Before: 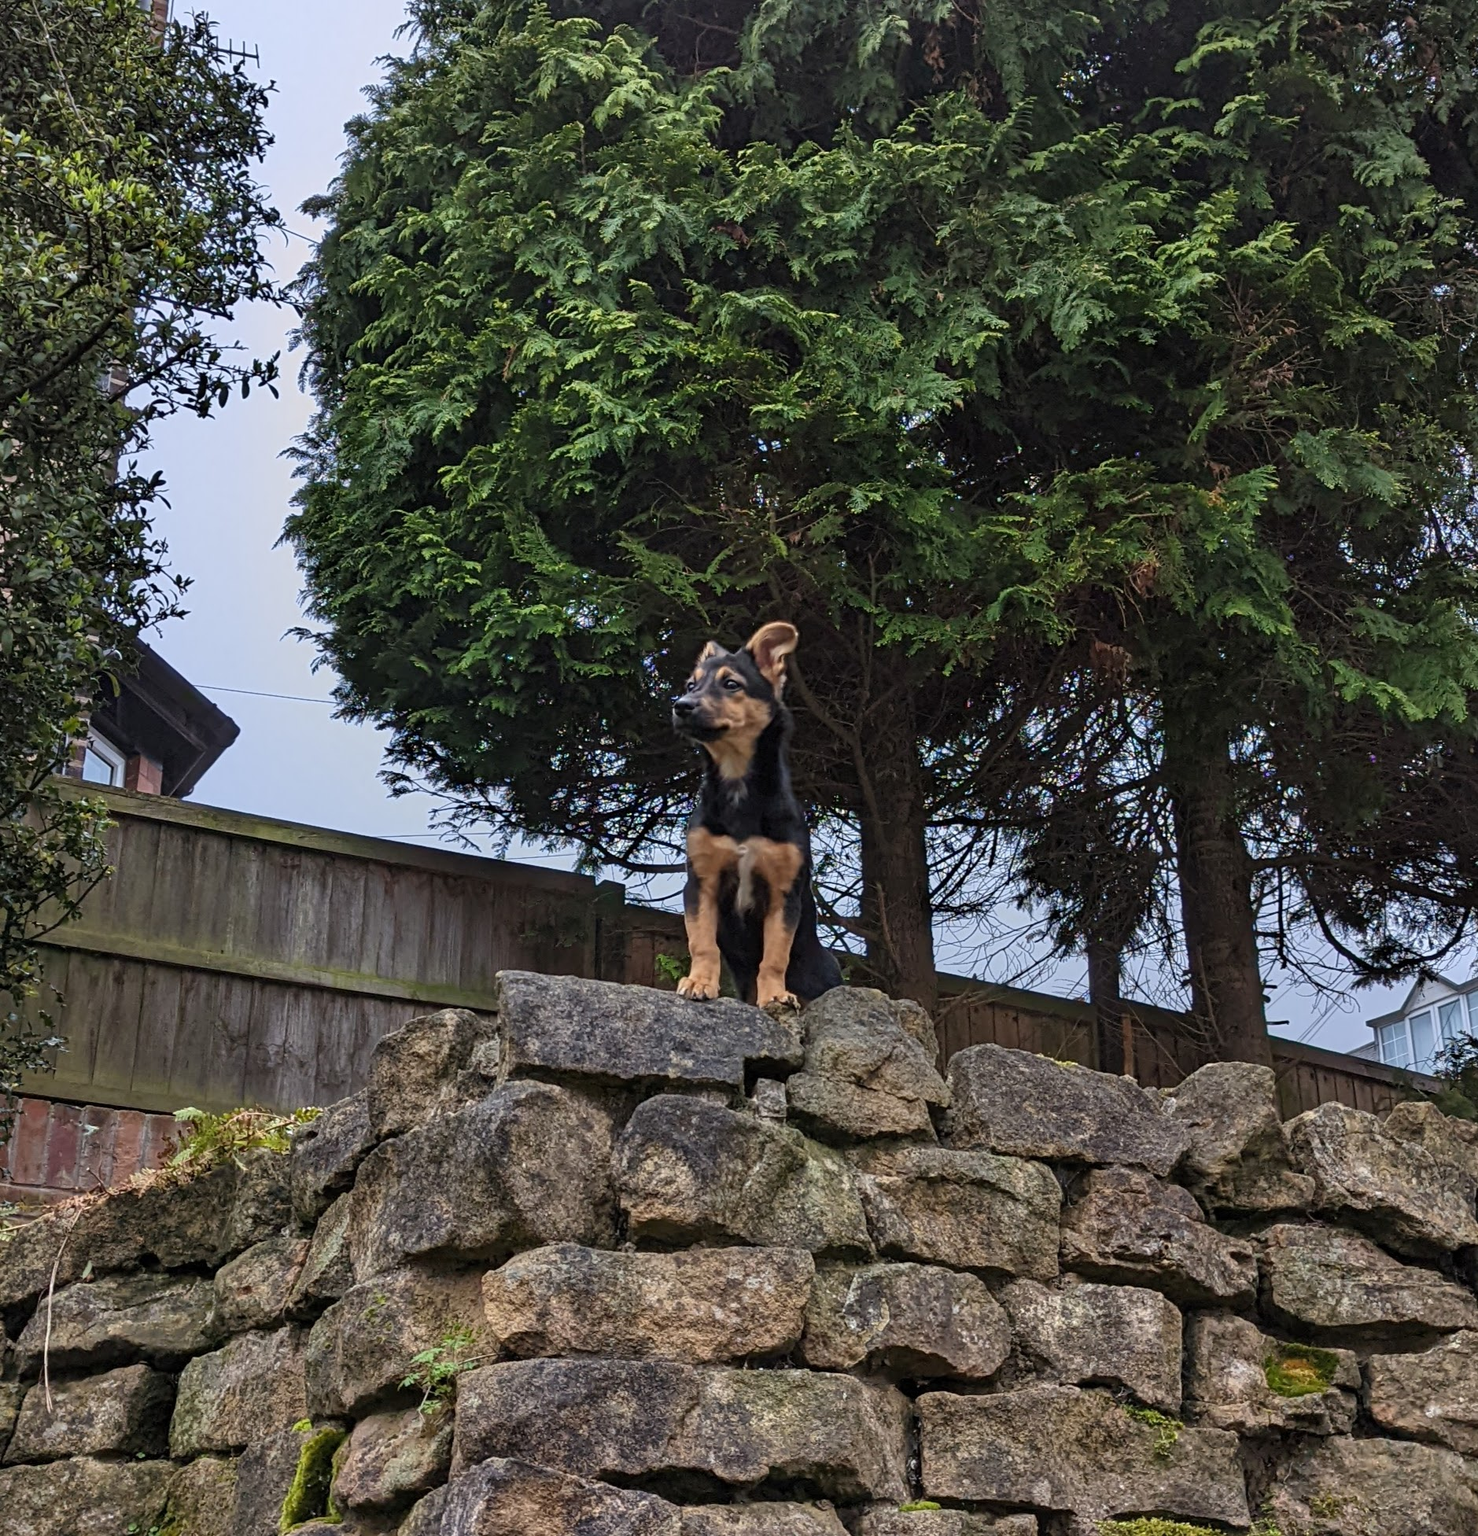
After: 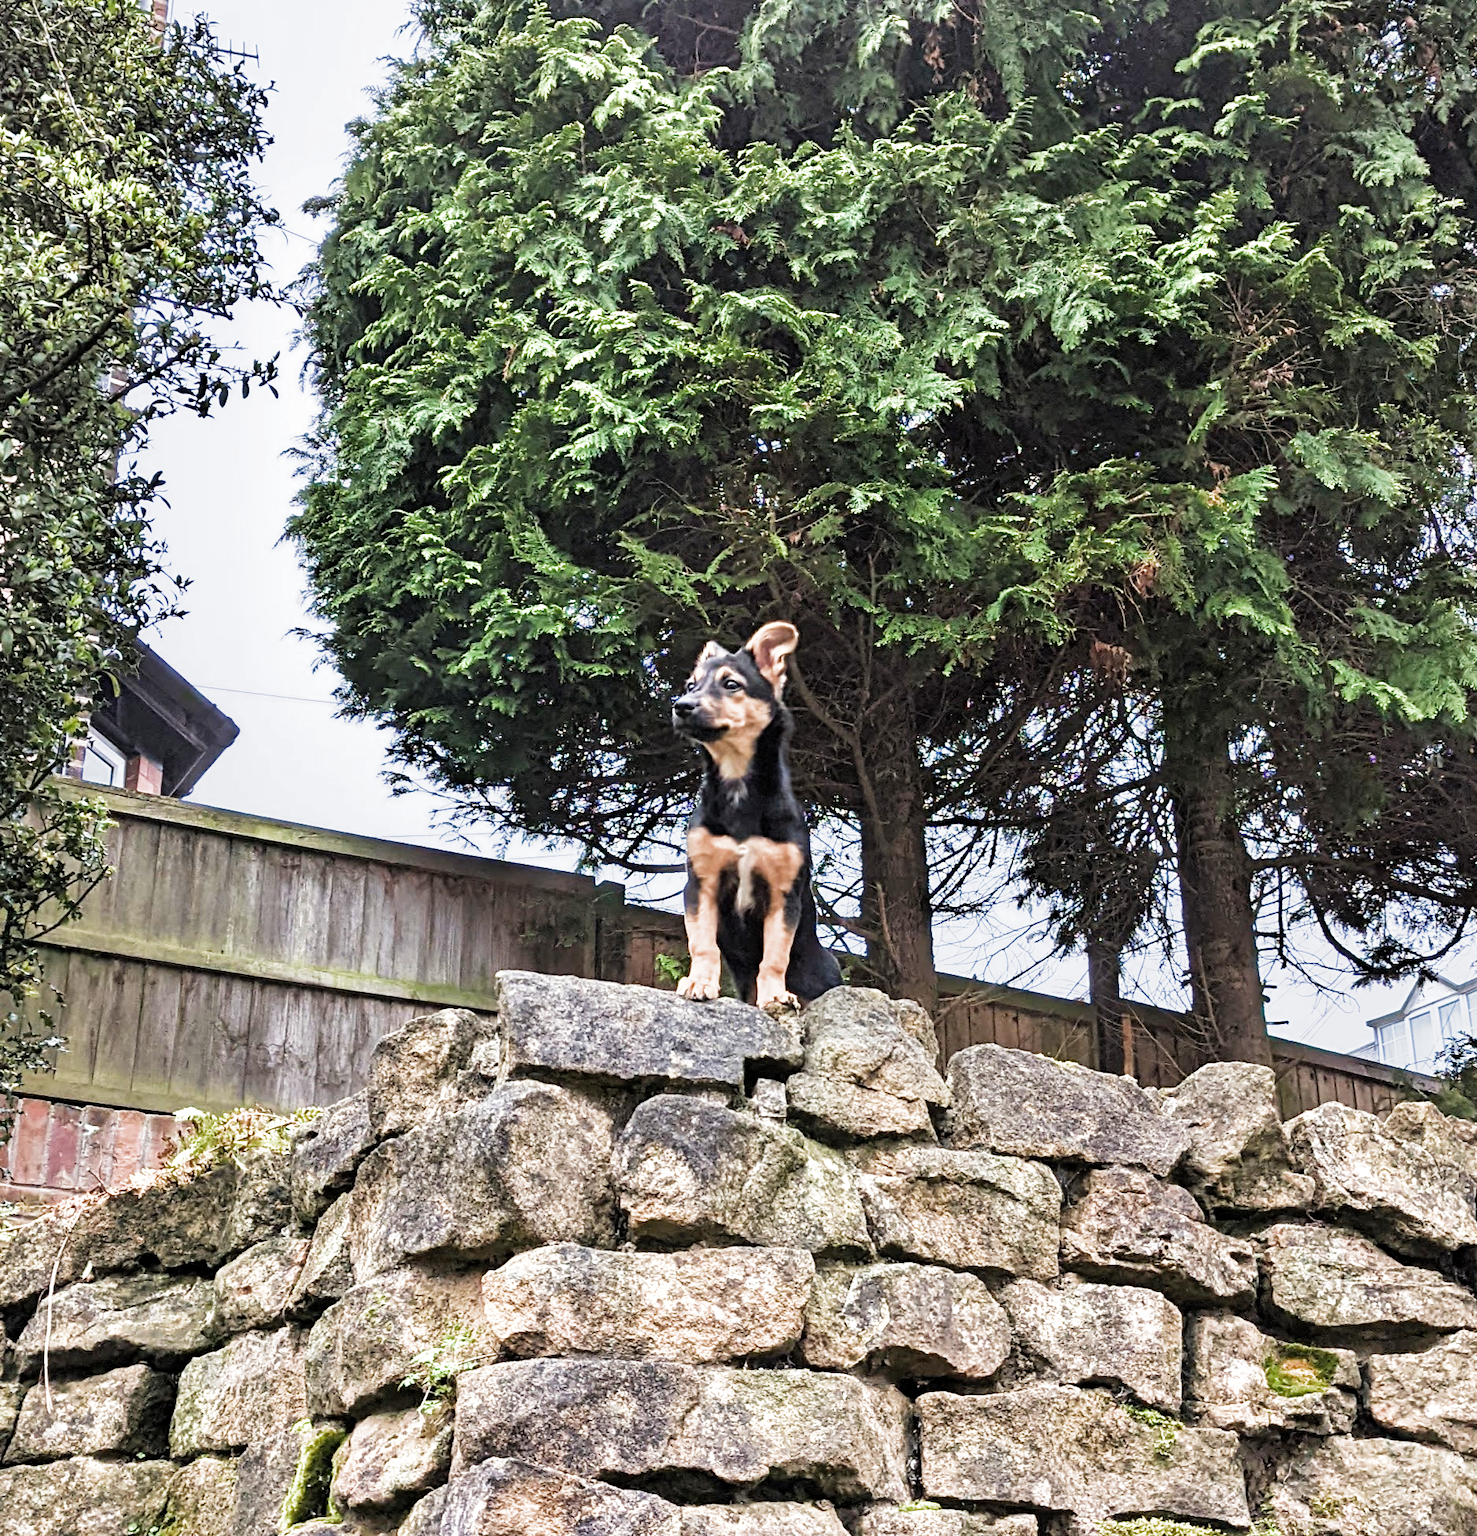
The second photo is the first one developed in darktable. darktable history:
filmic rgb: middle gray luminance 21.67%, black relative exposure -14.01 EV, white relative exposure 2.98 EV, target black luminance 0%, hardness 8.83, latitude 60.39%, contrast 1.209, highlights saturation mix 5.23%, shadows ↔ highlights balance 41.43%, add noise in highlights 0.001, color science v3 (2019), use custom middle-gray values true, iterations of high-quality reconstruction 0, contrast in highlights soft
exposure: black level correction 0, exposure 1.989 EV, compensate highlight preservation false
